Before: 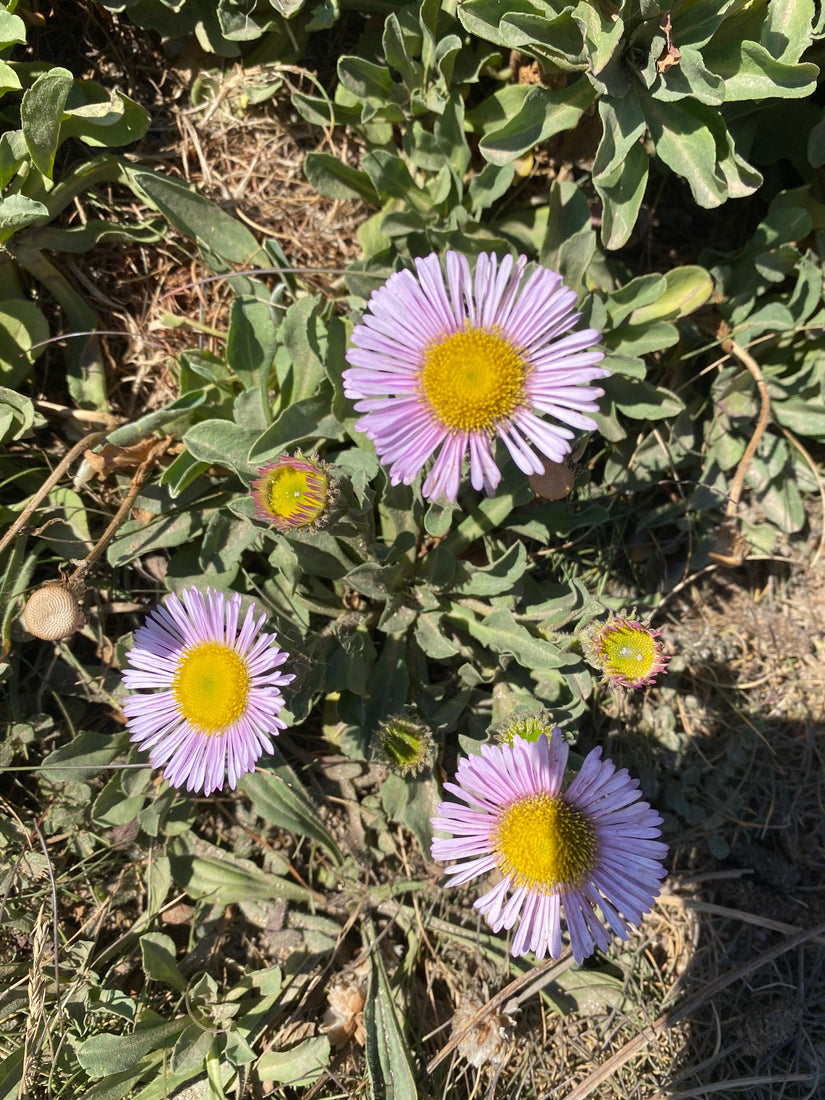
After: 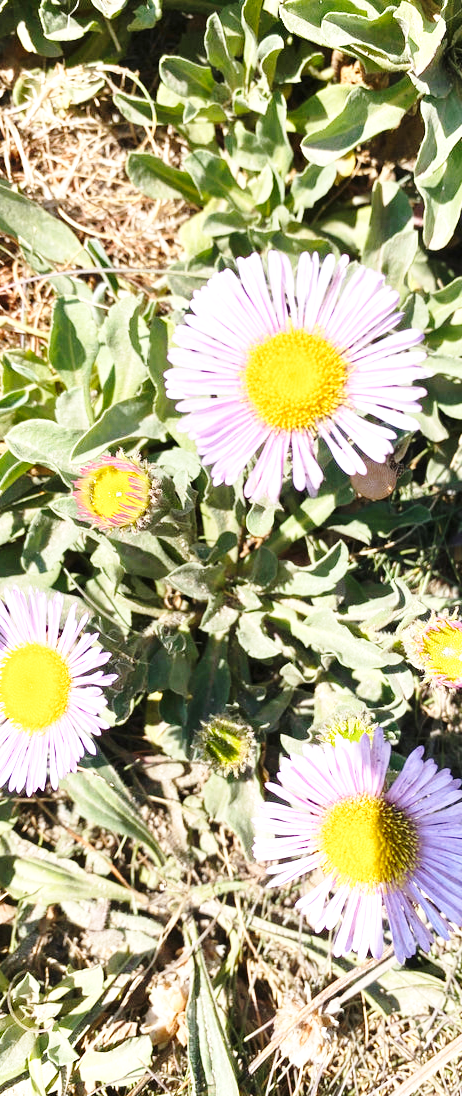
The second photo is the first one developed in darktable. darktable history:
crop: left 21.674%, right 22.086%
base curve: curves: ch0 [(0, 0) (0.028, 0.03) (0.121, 0.232) (0.46, 0.748) (0.859, 0.968) (1, 1)], preserve colors none
exposure: exposure 0.74 EV, compensate highlight preservation false
white balance: red 1.004, blue 1.024
